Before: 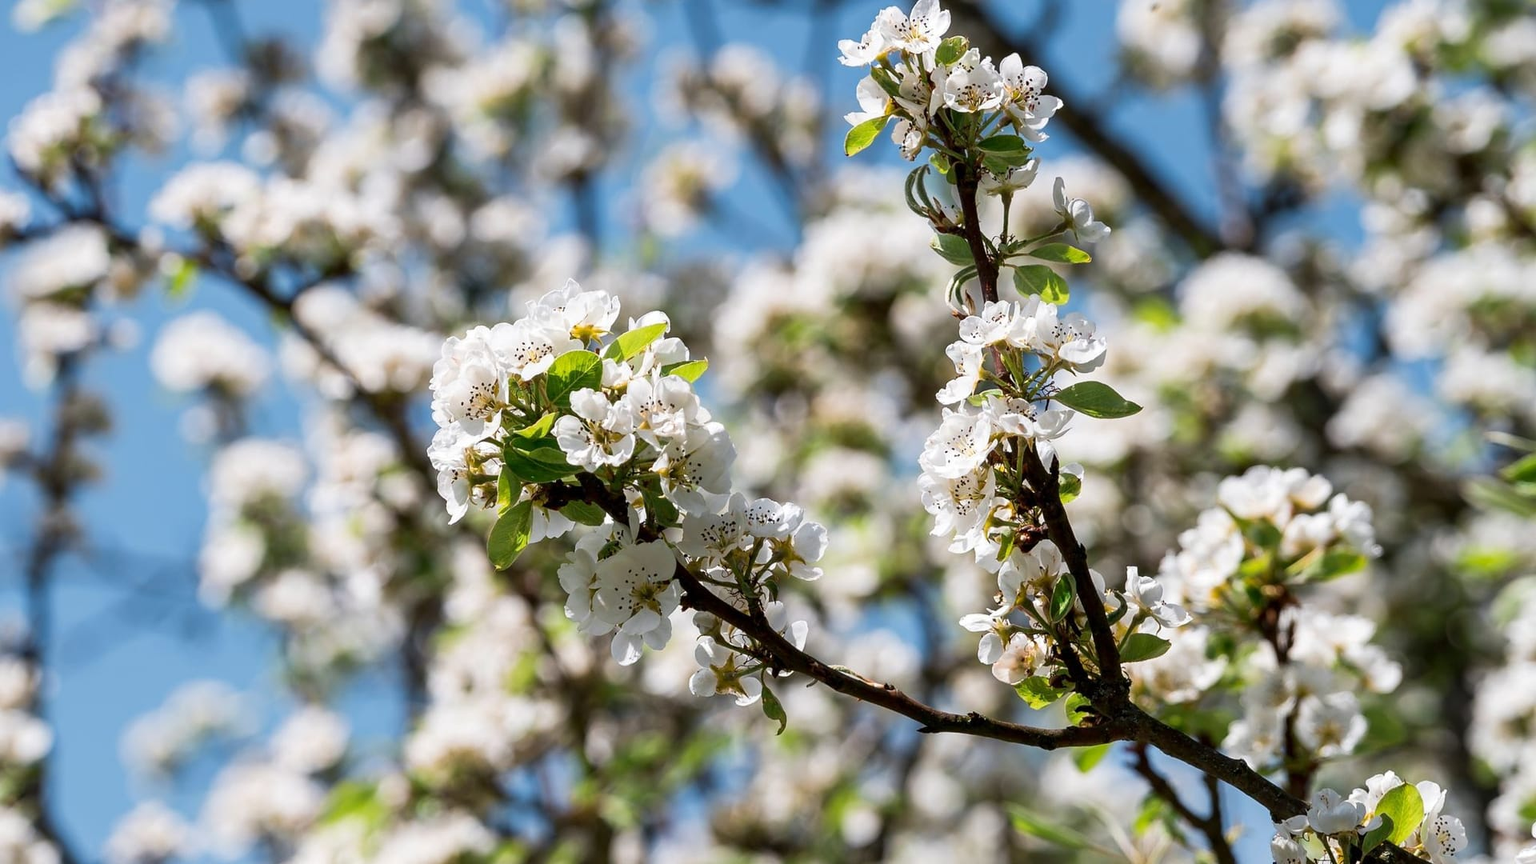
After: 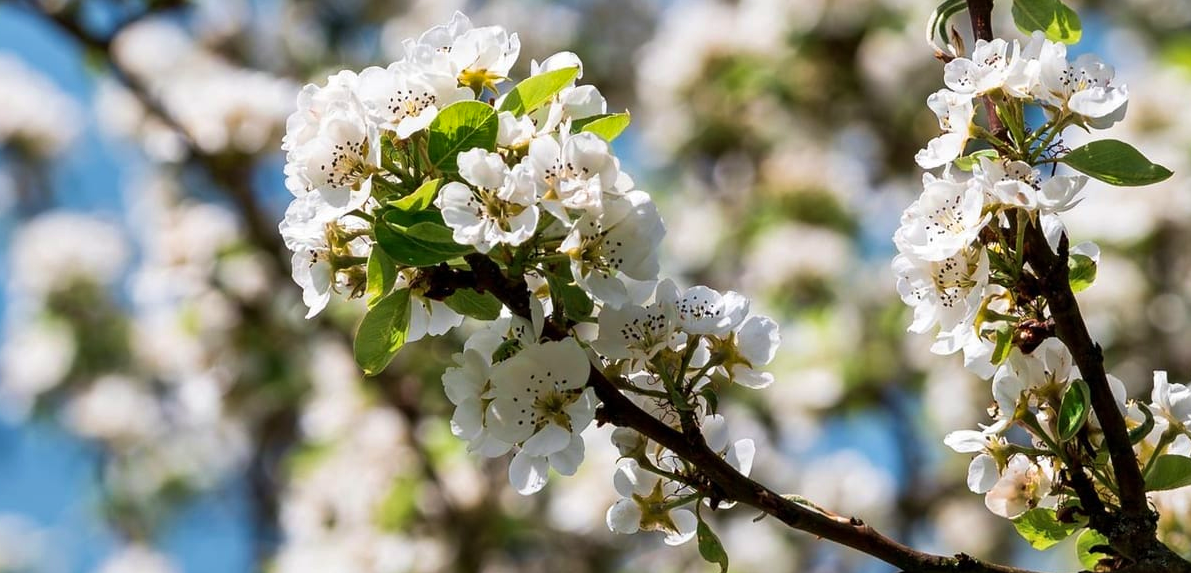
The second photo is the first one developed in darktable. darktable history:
shadows and highlights: low approximation 0.01, soften with gaussian
crop: left 13.312%, top 31.28%, right 24.627%, bottom 15.582%
velvia: on, module defaults
